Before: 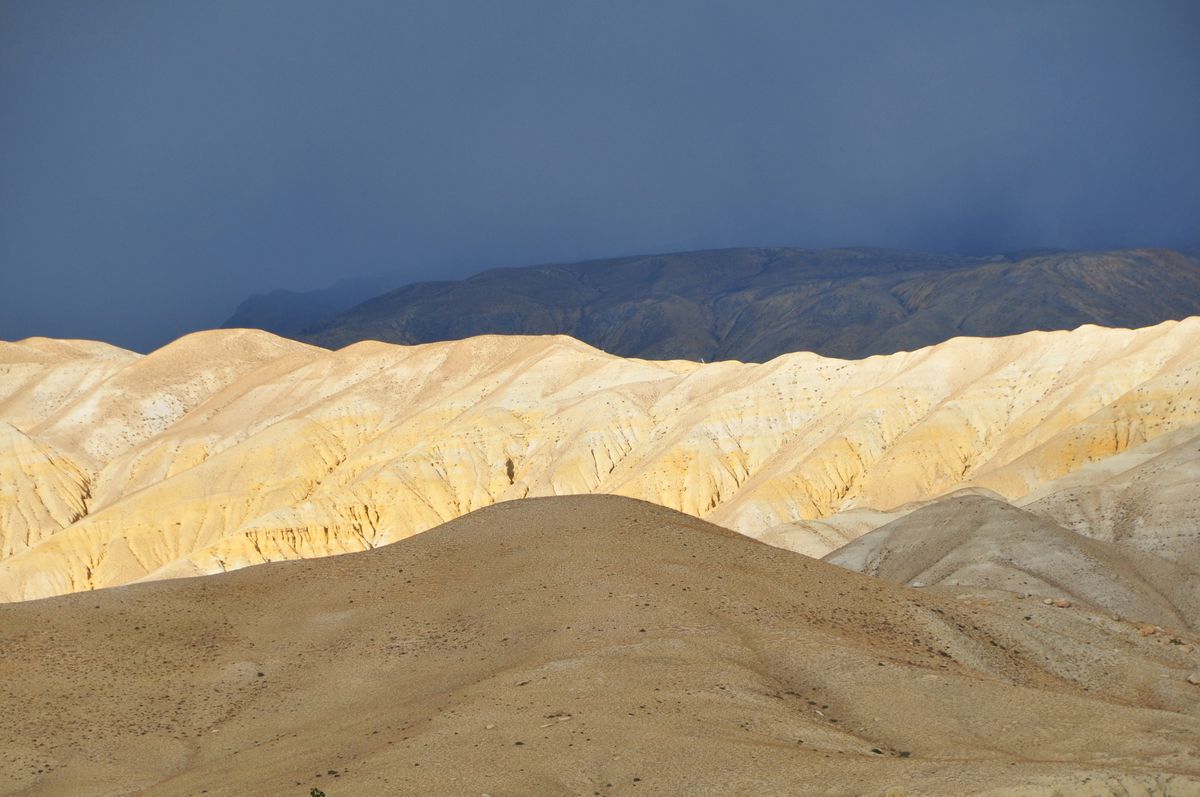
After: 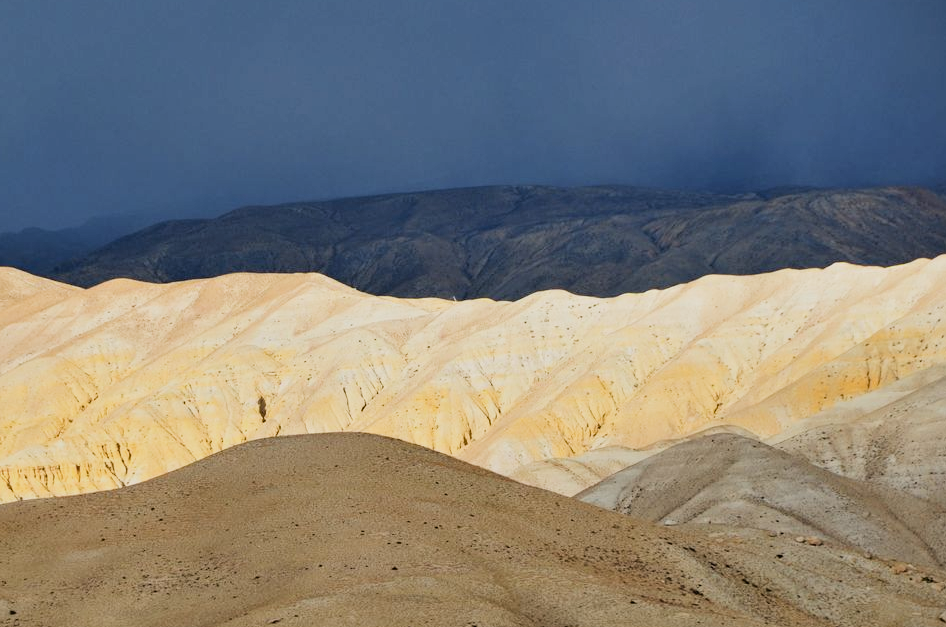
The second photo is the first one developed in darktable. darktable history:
crop and rotate: left 20.74%, top 7.912%, right 0.375%, bottom 13.378%
filmic rgb: black relative exposure -5 EV, hardness 2.88, contrast 1.3, highlights saturation mix -30%
haze removal: compatibility mode true, adaptive false
